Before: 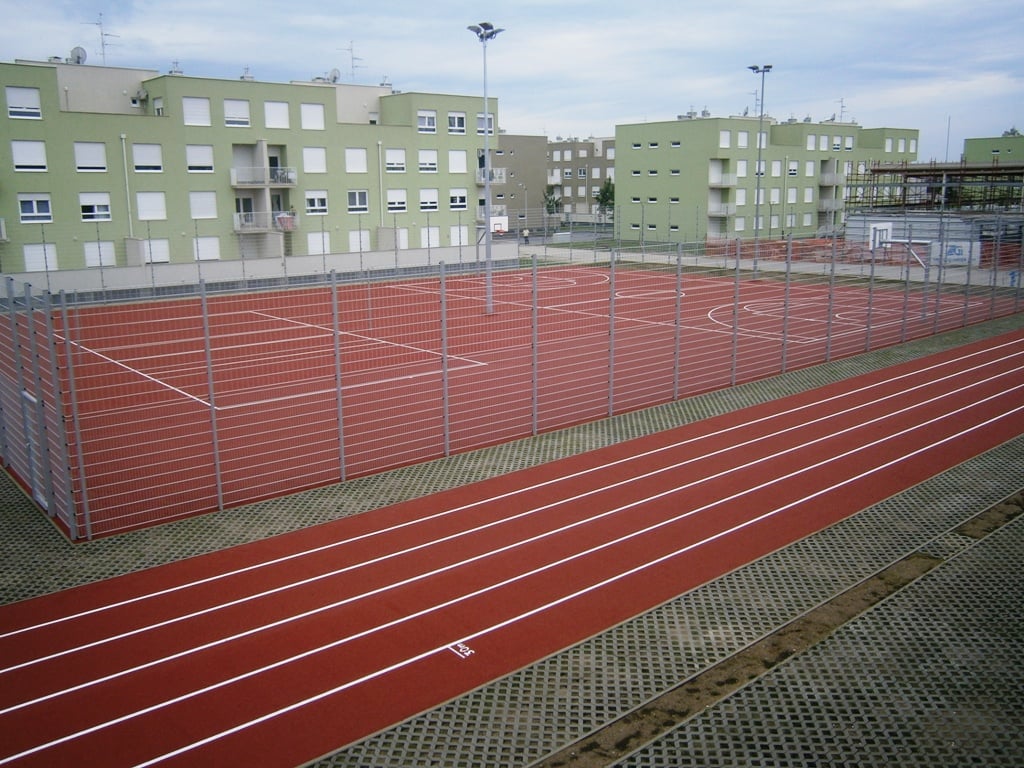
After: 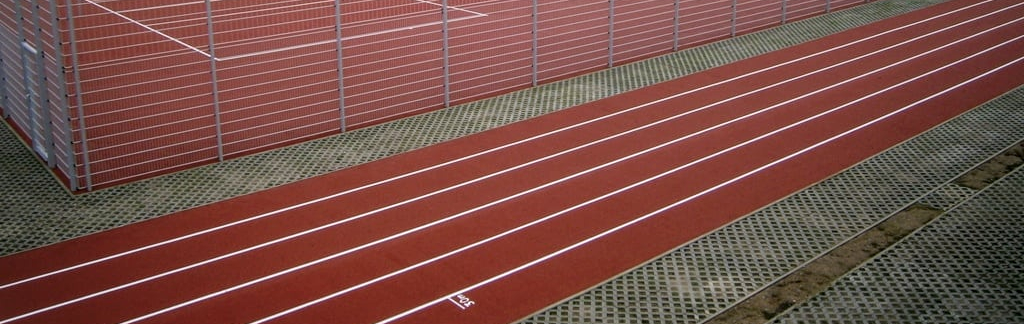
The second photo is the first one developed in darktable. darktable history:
crop: top 45.551%, bottom 12.262%
local contrast: on, module defaults
